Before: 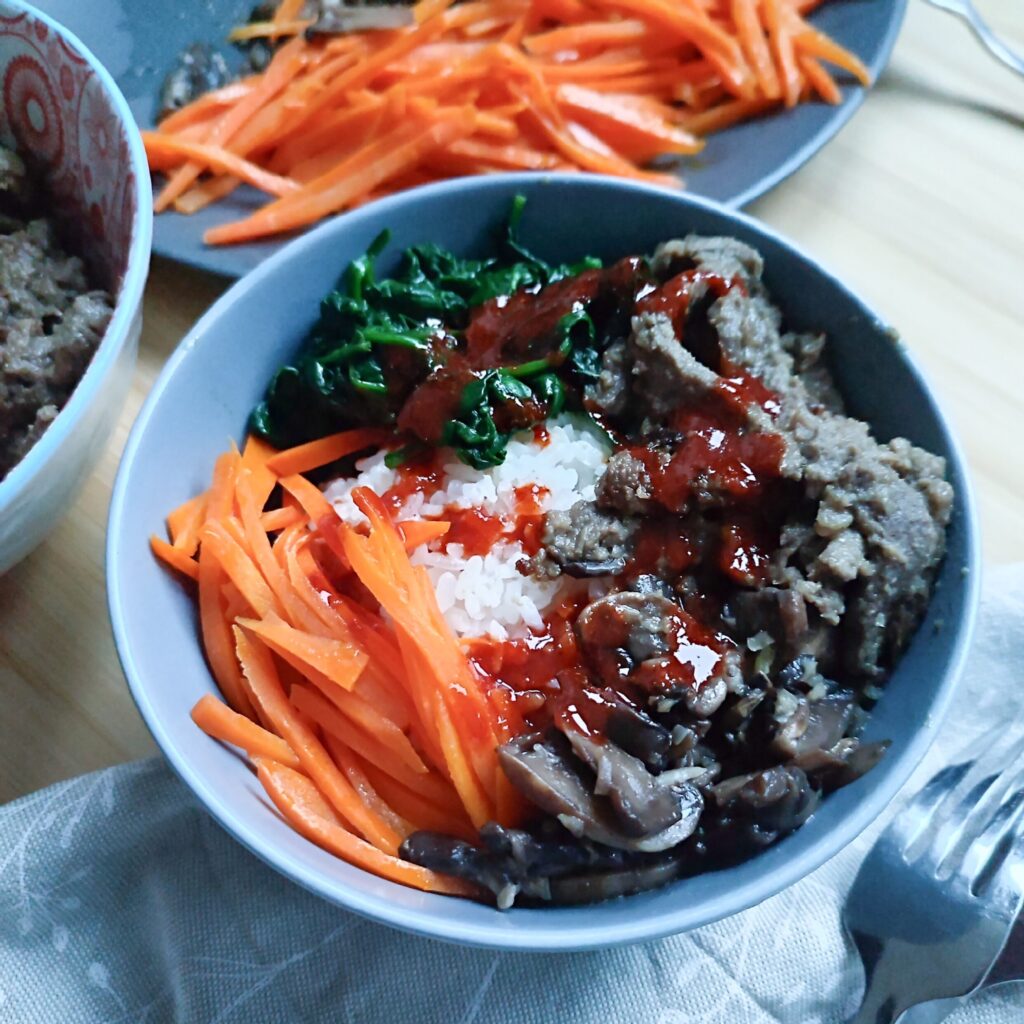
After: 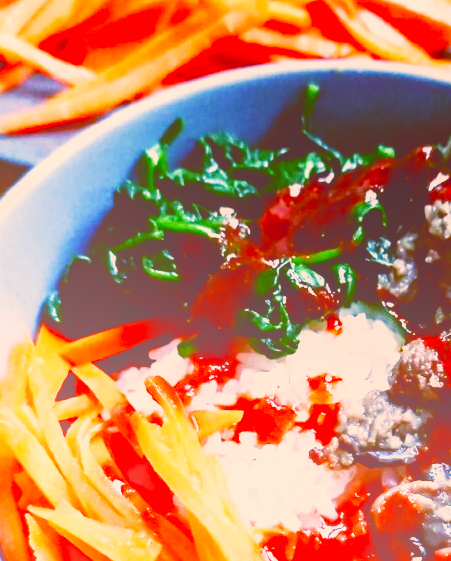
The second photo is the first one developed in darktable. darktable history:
crop: left 20.248%, top 10.86%, right 35.675%, bottom 34.321%
local contrast: detail 110%
color balance: lift [1, 1.015, 1.004, 0.985], gamma [1, 0.958, 0.971, 1.042], gain [1, 0.956, 0.977, 1.044]
contrast brightness saturation: contrast 0.1, brightness -0.26, saturation 0.14
bloom: size 40%
base curve: curves: ch0 [(0, 0) (0.007, 0.004) (0.027, 0.03) (0.046, 0.07) (0.207, 0.54) (0.442, 0.872) (0.673, 0.972) (1, 1)], preserve colors none
color correction: highlights a* 17.88, highlights b* 18.79
